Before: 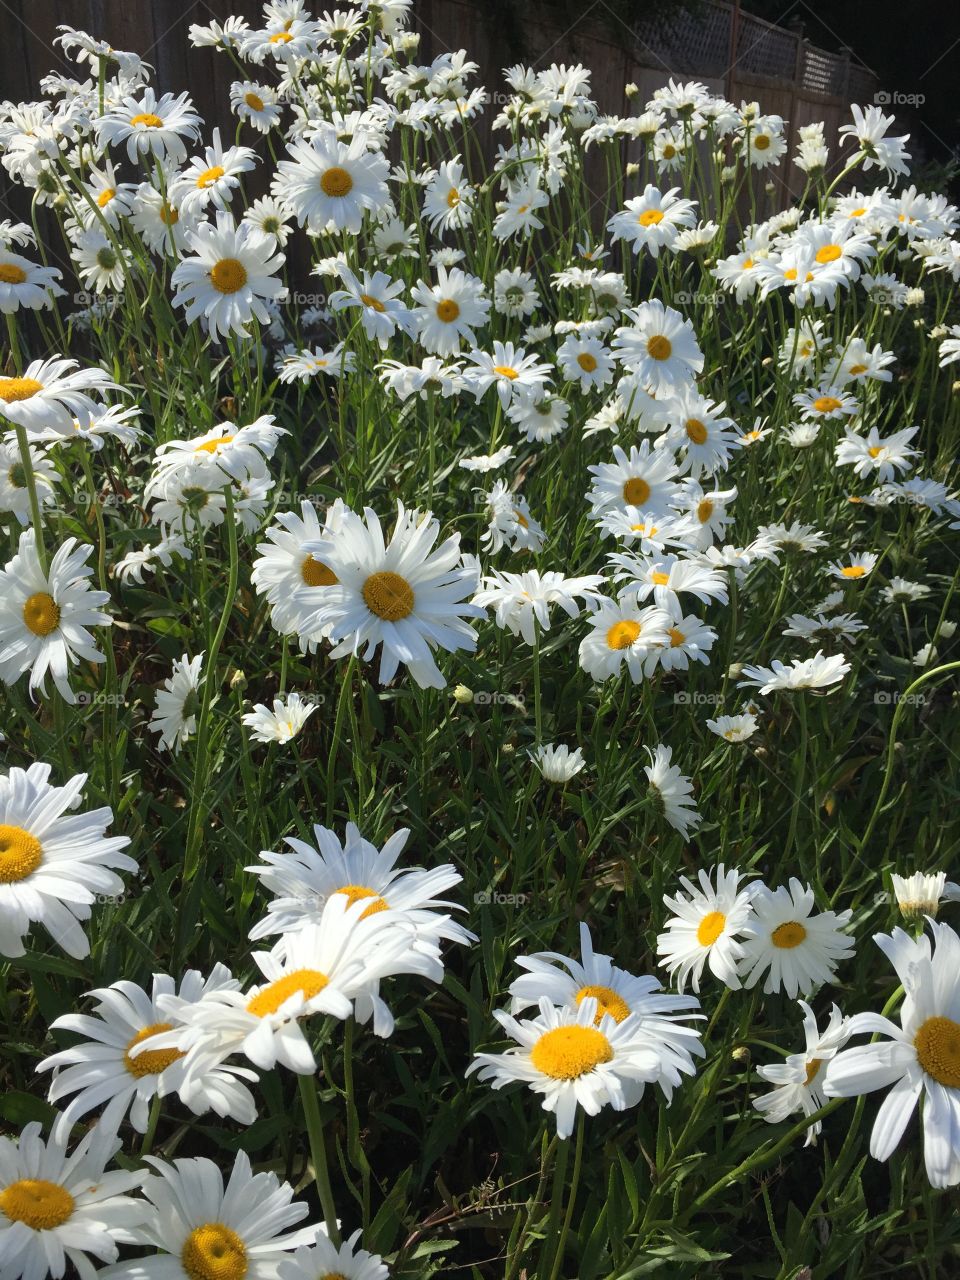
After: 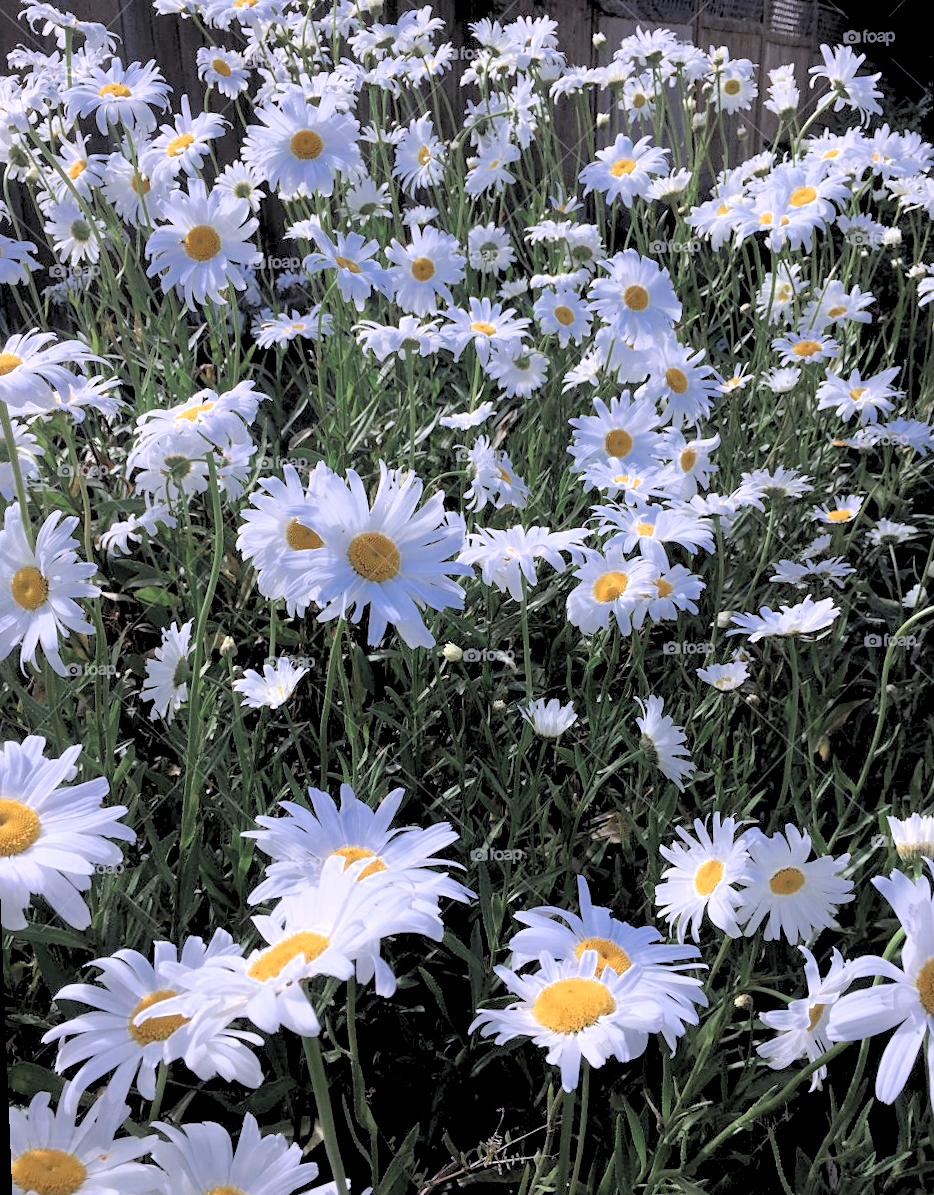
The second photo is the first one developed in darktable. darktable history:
color calibration: illuminant as shot in camera, x 0.358, y 0.373, temperature 4628.91 K
color zones: curves: ch0 [(0, 0.5) (0.125, 0.4) (0.25, 0.5) (0.375, 0.4) (0.5, 0.4) (0.625, 0.35) (0.75, 0.35) (0.875, 0.5)]; ch1 [(0, 0.35) (0.125, 0.45) (0.25, 0.35) (0.375, 0.35) (0.5, 0.35) (0.625, 0.35) (0.75, 0.45) (0.875, 0.35)]; ch2 [(0, 0.6) (0.125, 0.5) (0.25, 0.5) (0.375, 0.6) (0.5, 0.6) (0.625, 0.5) (0.75, 0.5) (0.875, 0.5)]
contrast brightness saturation: brightness 0.15
shadows and highlights: shadows 12, white point adjustment 1.2, soften with gaussian
rgb levels: levels [[0.013, 0.434, 0.89], [0, 0.5, 1], [0, 0.5, 1]]
white balance: red 1.042, blue 1.17
sharpen: amount 0.2
rotate and perspective: rotation -2.12°, lens shift (vertical) 0.009, lens shift (horizontal) -0.008, automatic cropping original format, crop left 0.036, crop right 0.964, crop top 0.05, crop bottom 0.959
